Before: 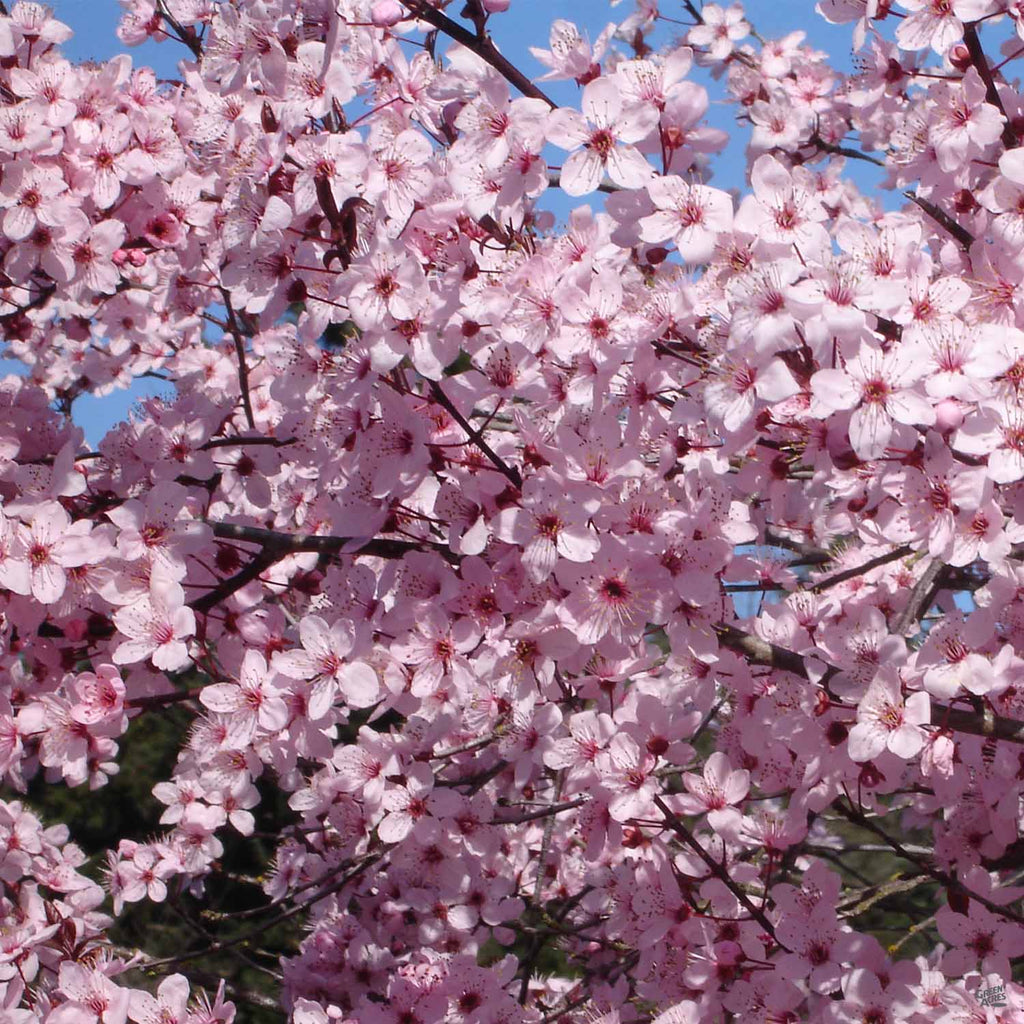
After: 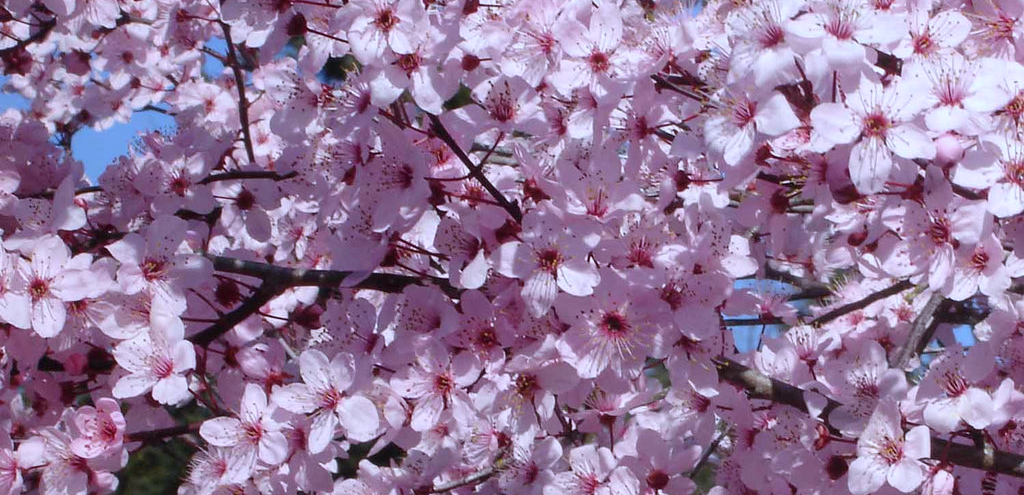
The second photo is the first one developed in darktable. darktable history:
white balance: red 0.924, blue 1.095
crop and rotate: top 26.056%, bottom 25.543%
